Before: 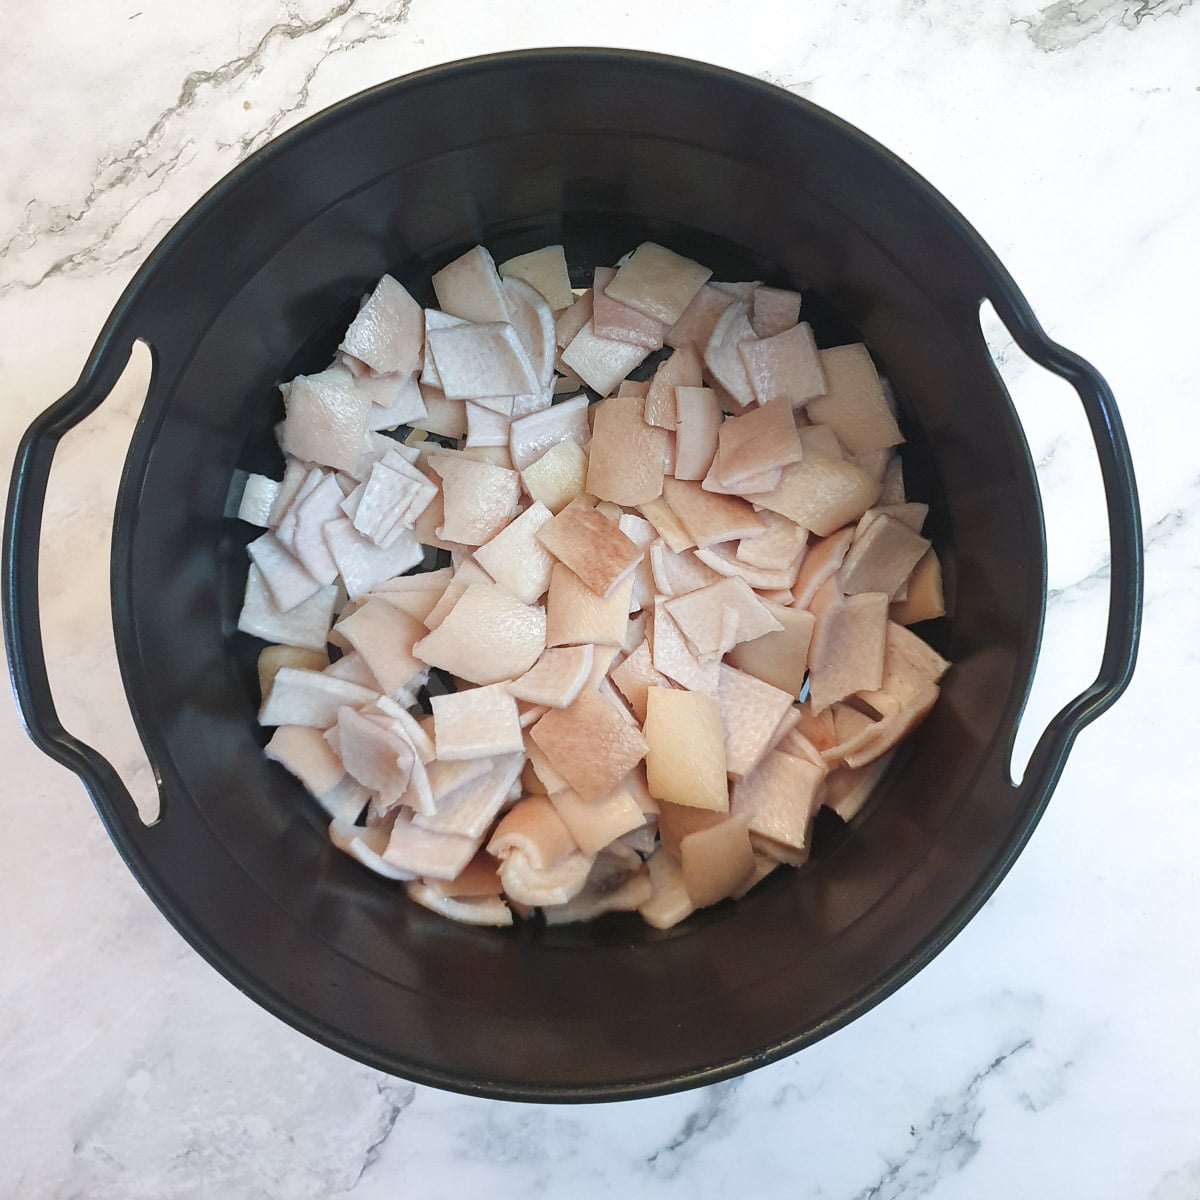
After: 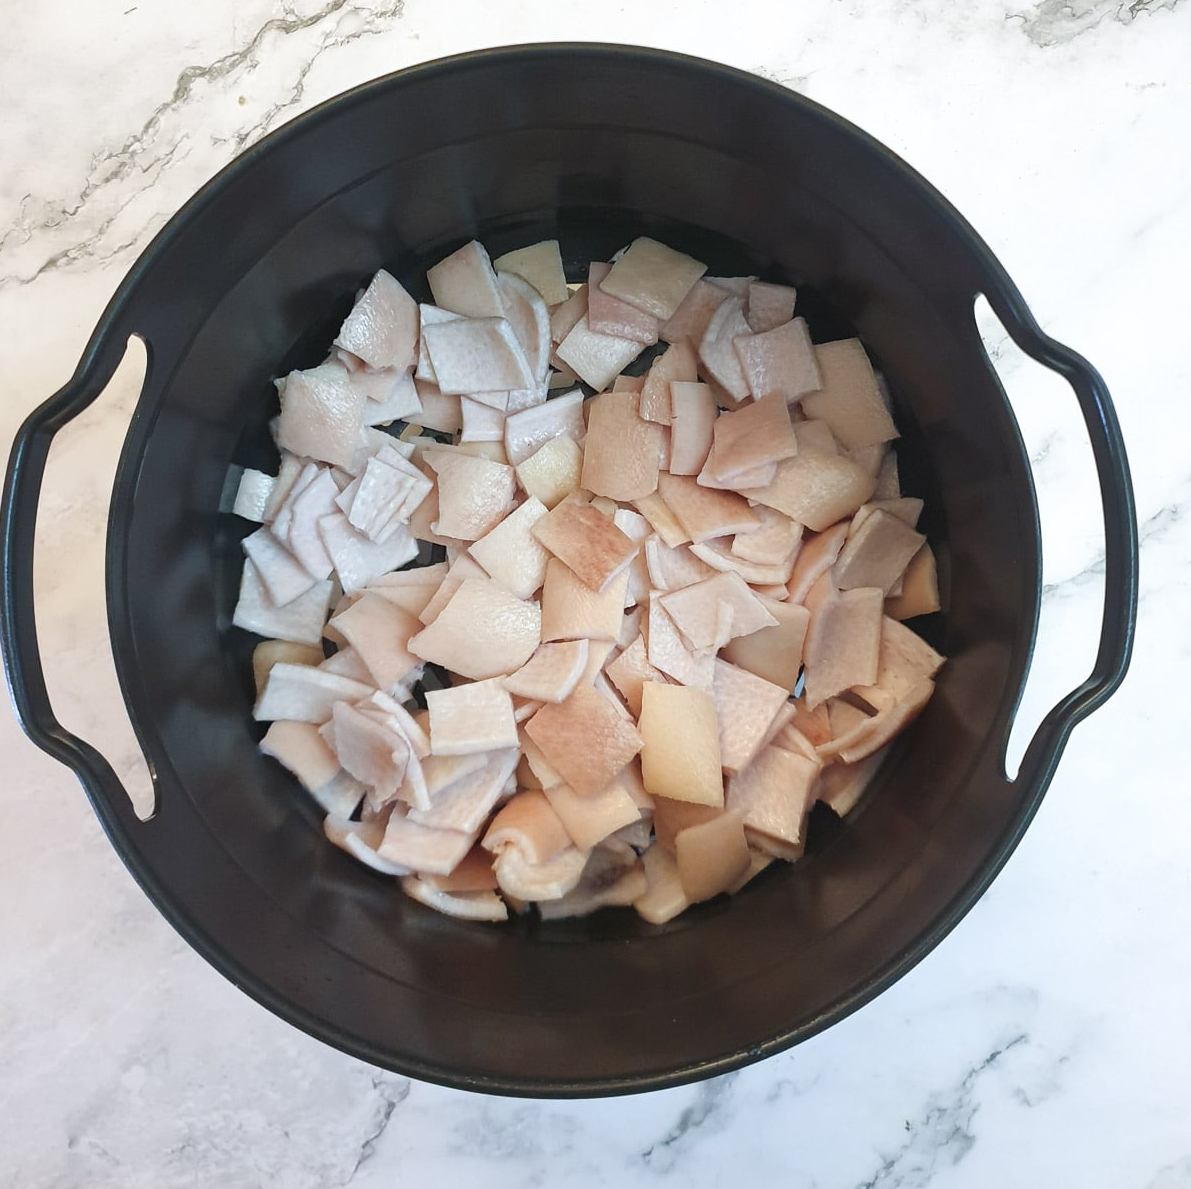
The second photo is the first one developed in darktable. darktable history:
tone equalizer: on, module defaults
crop: left 0.434%, top 0.485%, right 0.244%, bottom 0.386%
